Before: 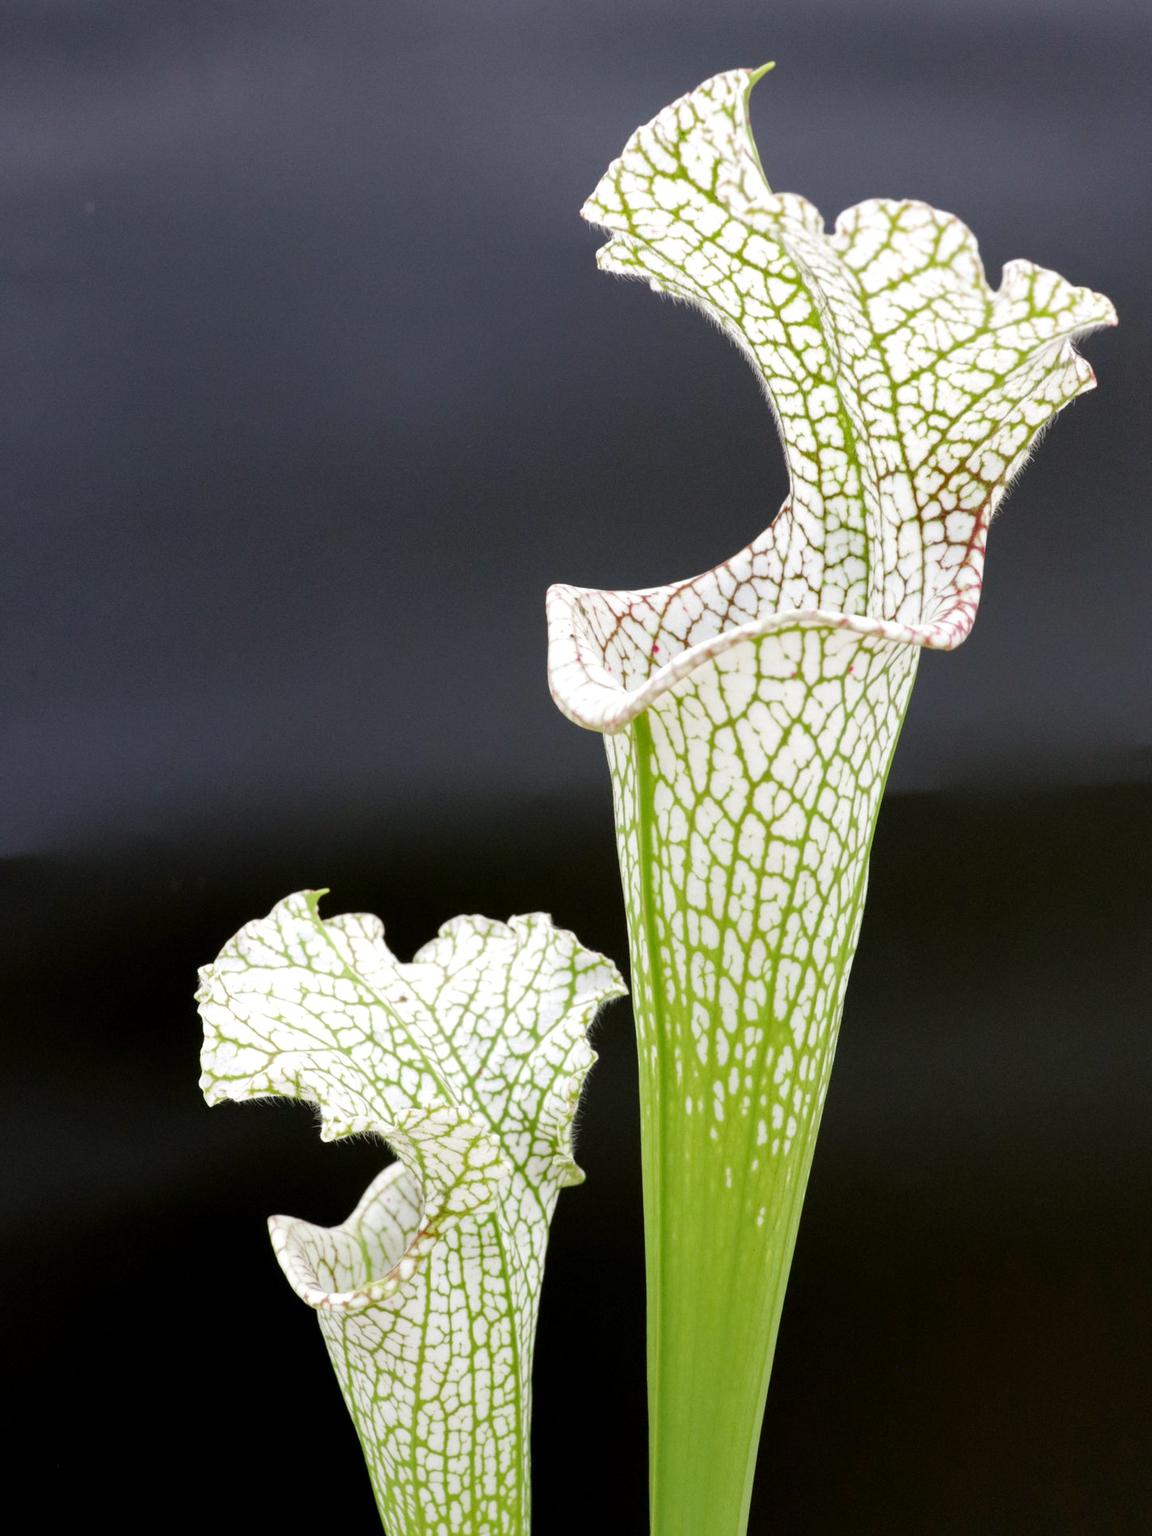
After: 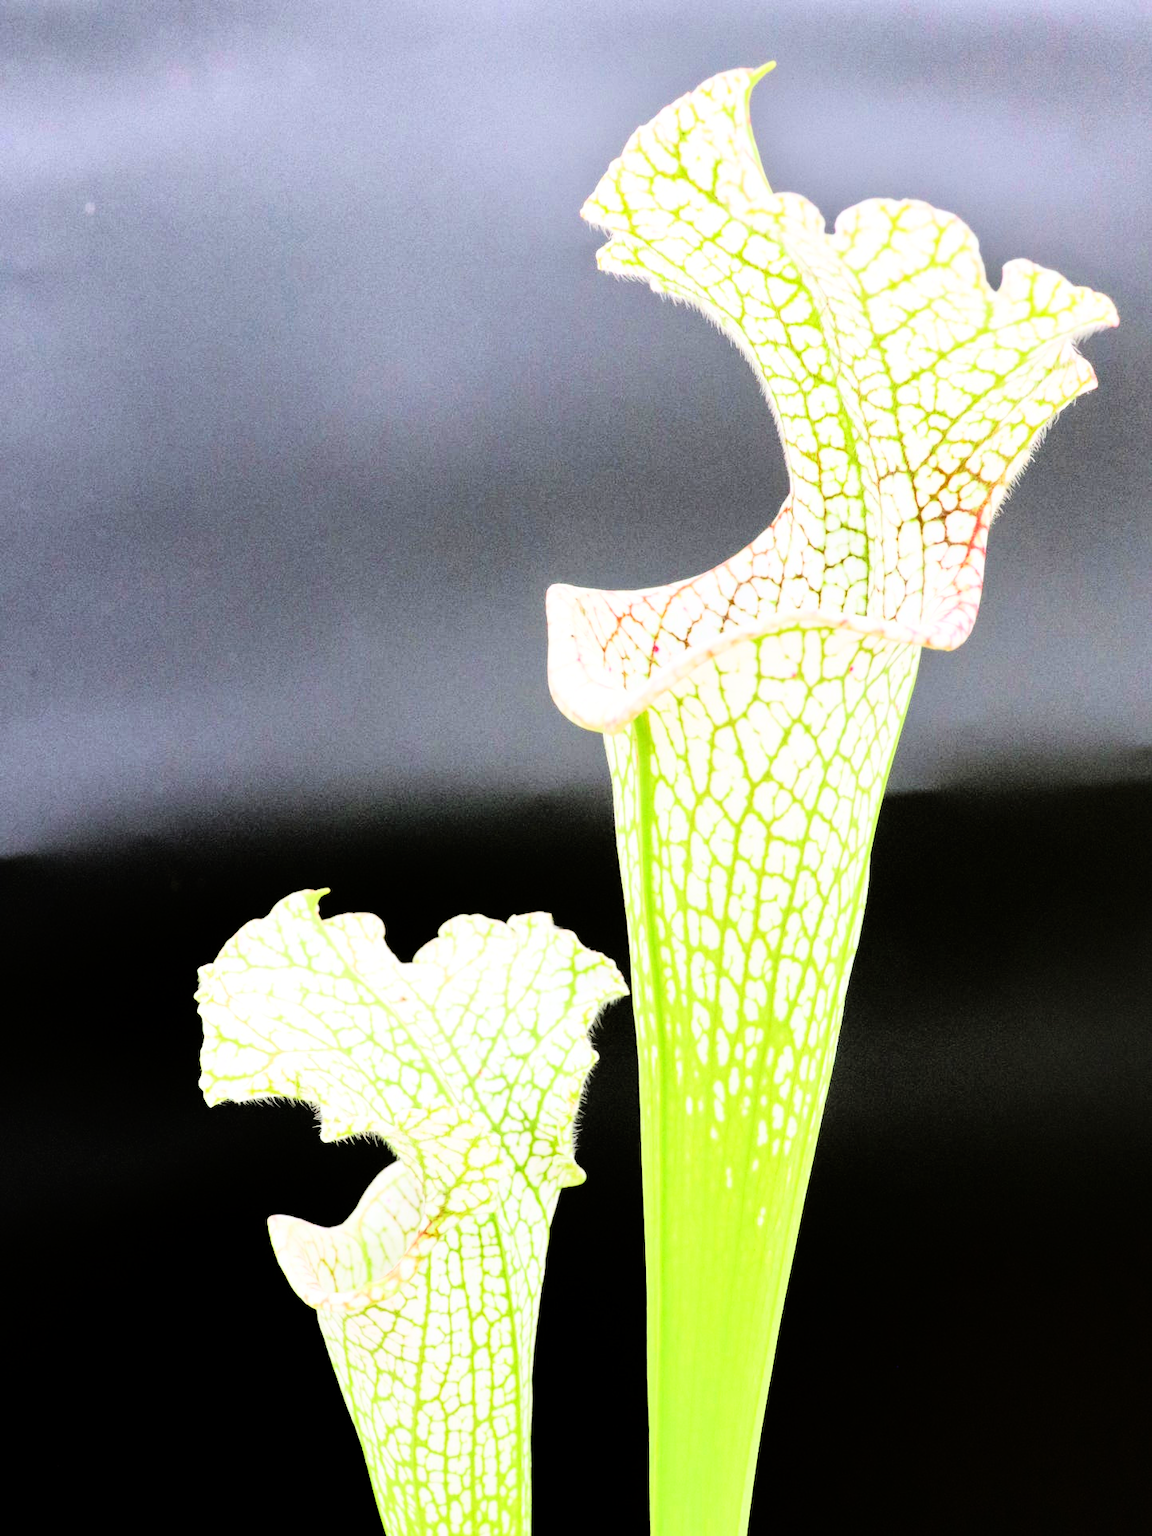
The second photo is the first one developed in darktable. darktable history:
rgb curve: curves: ch0 [(0, 0) (0.21, 0.15) (0.24, 0.21) (0.5, 0.75) (0.75, 0.96) (0.89, 0.99) (1, 1)]; ch1 [(0, 0.02) (0.21, 0.13) (0.25, 0.2) (0.5, 0.67) (0.75, 0.9) (0.89, 0.97) (1, 1)]; ch2 [(0, 0.02) (0.21, 0.13) (0.25, 0.2) (0.5, 0.67) (0.75, 0.9) (0.89, 0.97) (1, 1)], compensate middle gray true
tone equalizer: -7 EV 0.15 EV, -6 EV 0.6 EV, -5 EV 1.15 EV, -4 EV 1.33 EV, -3 EV 1.15 EV, -2 EV 0.6 EV, -1 EV 0.15 EV, mask exposure compensation -0.5 EV
